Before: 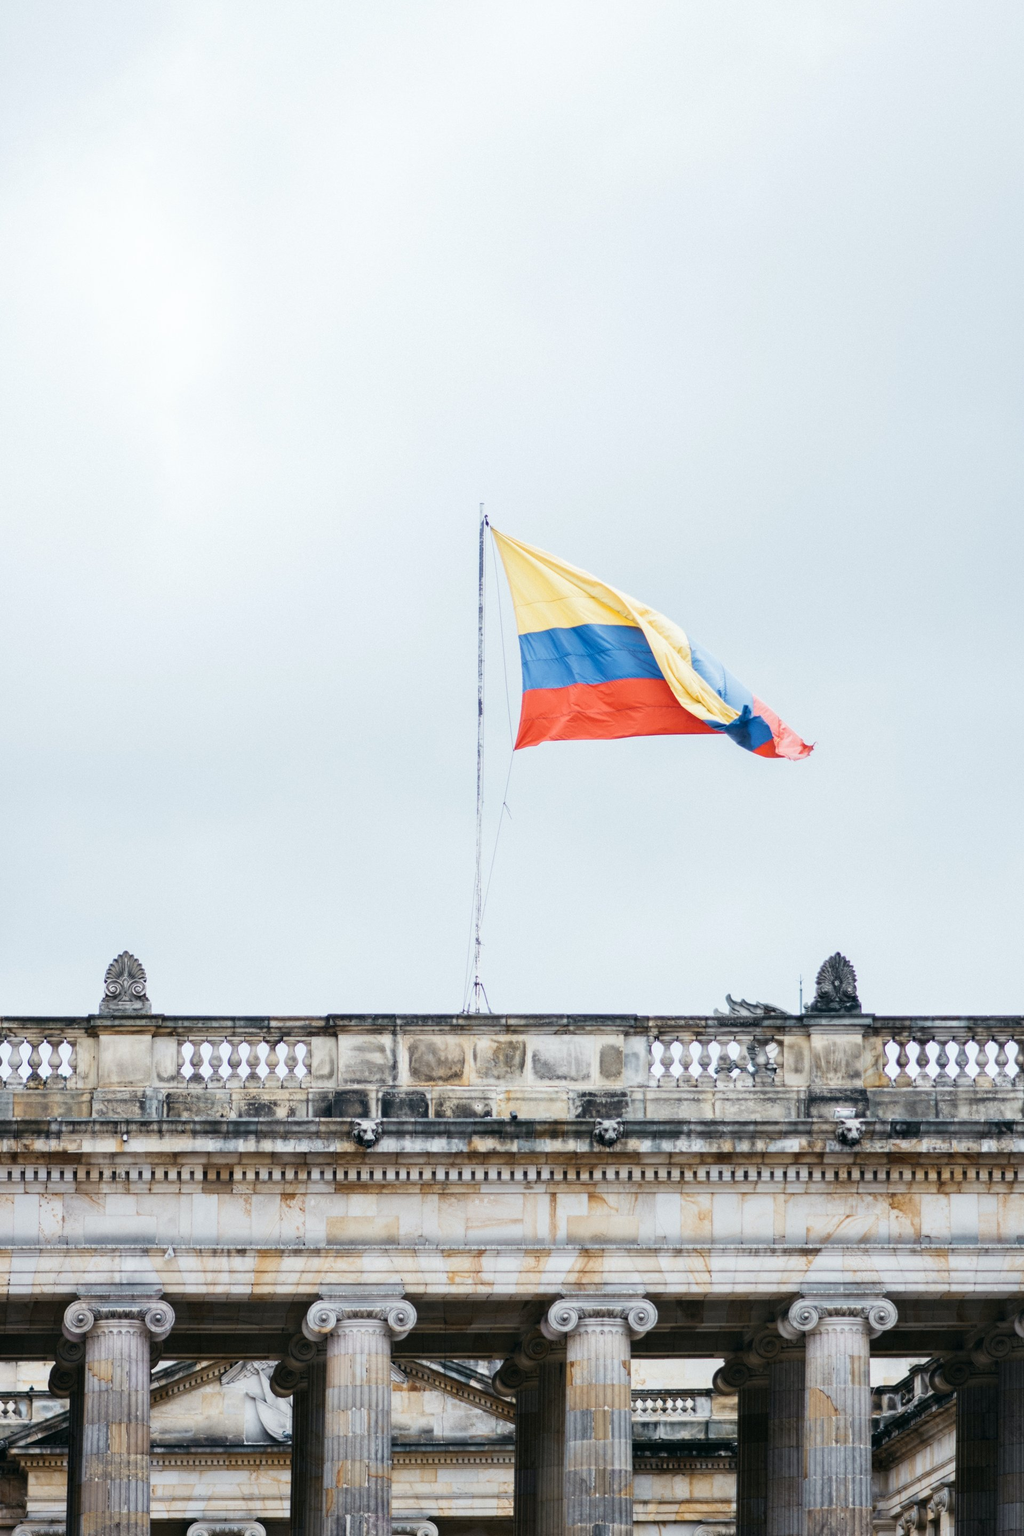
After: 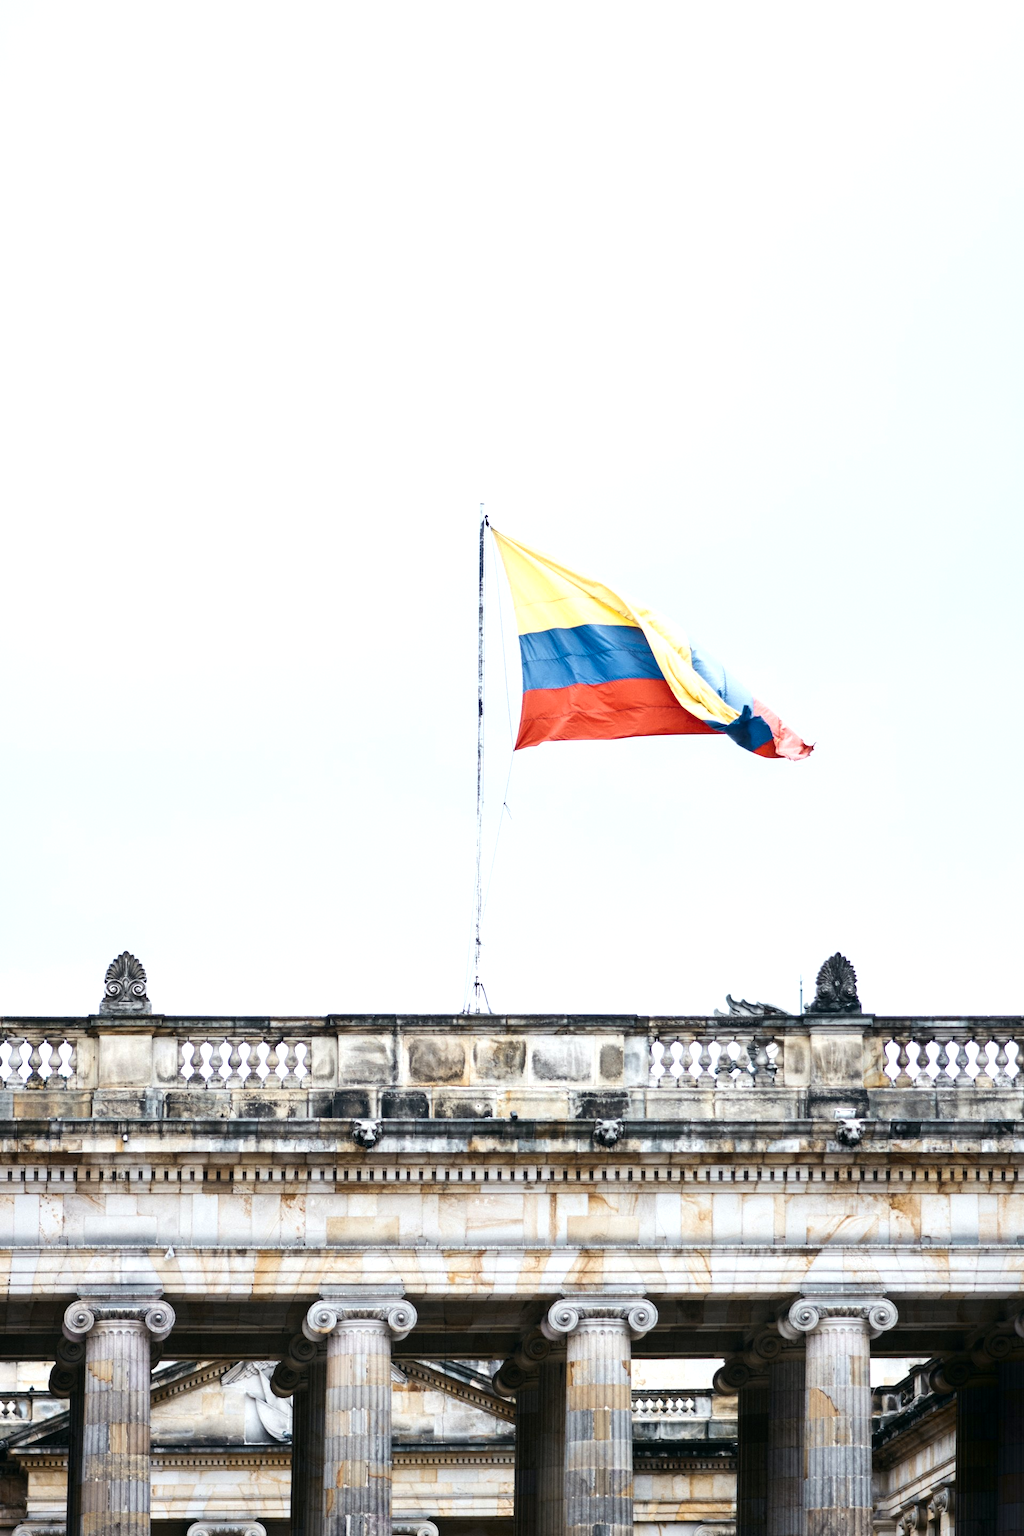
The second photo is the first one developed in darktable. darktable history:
tone equalizer: -8 EV -0.417 EV, -7 EV -0.389 EV, -6 EV -0.333 EV, -5 EV -0.222 EV, -3 EV 0.222 EV, -2 EV 0.333 EV, -1 EV 0.389 EV, +0 EV 0.417 EV, edges refinement/feathering 500, mask exposure compensation -1.57 EV, preserve details no
shadows and highlights: shadows -88.03, highlights -35.45, shadows color adjustment 99.15%, highlights color adjustment 0%, soften with gaussian
exposure: exposure 0.15 EV, compensate highlight preservation false
